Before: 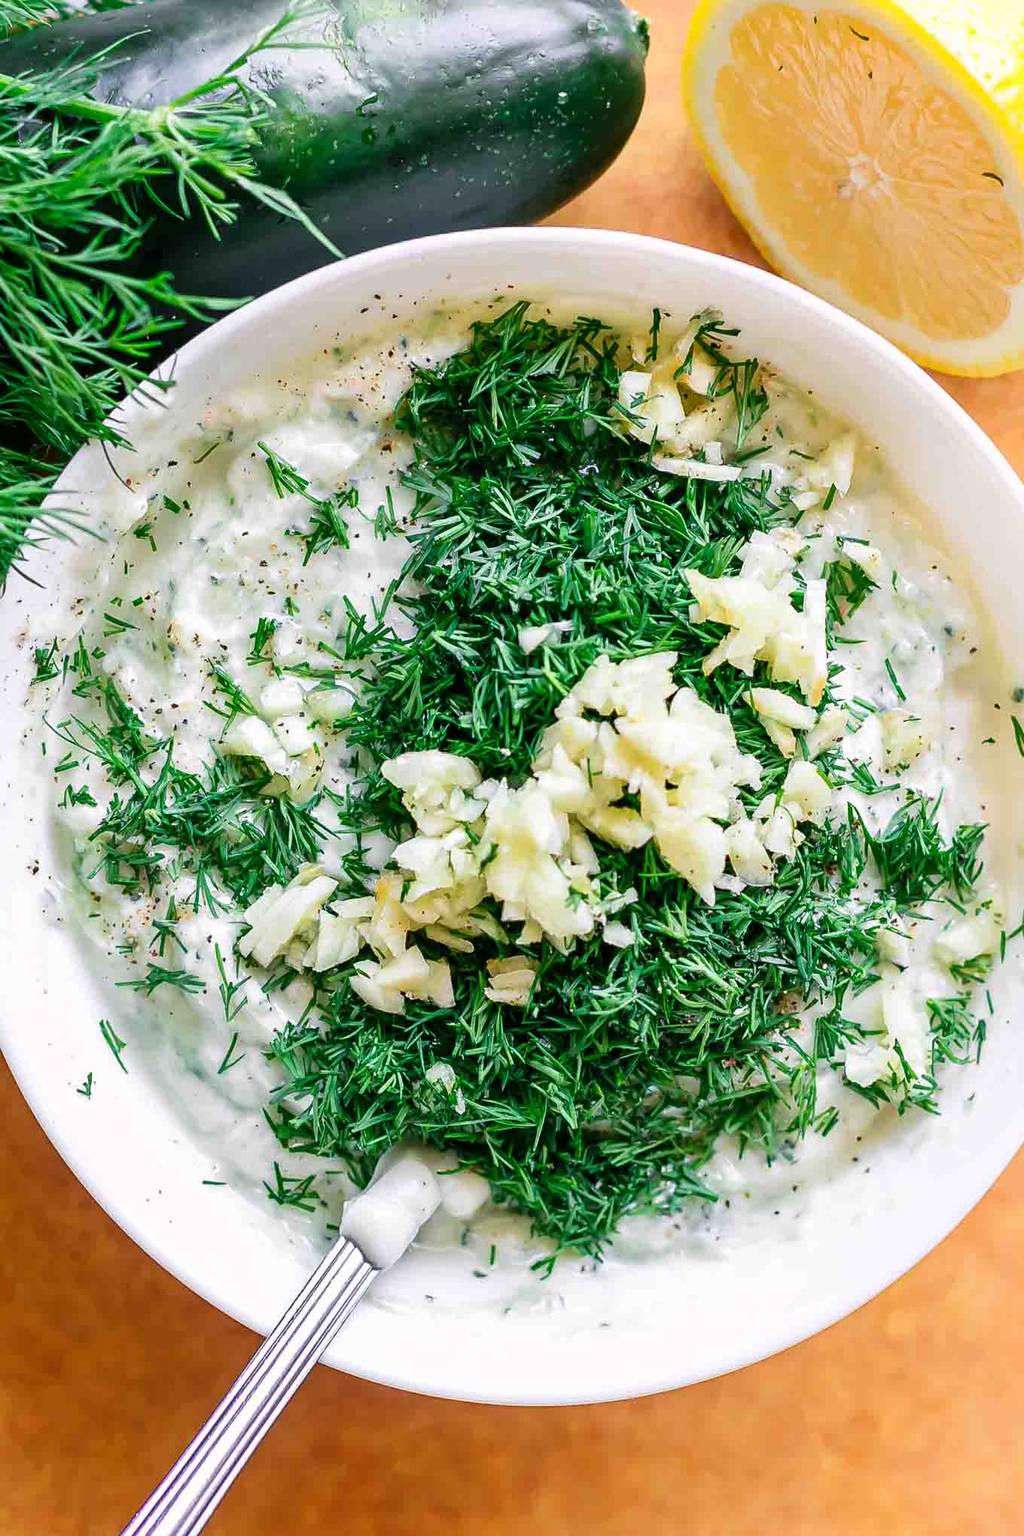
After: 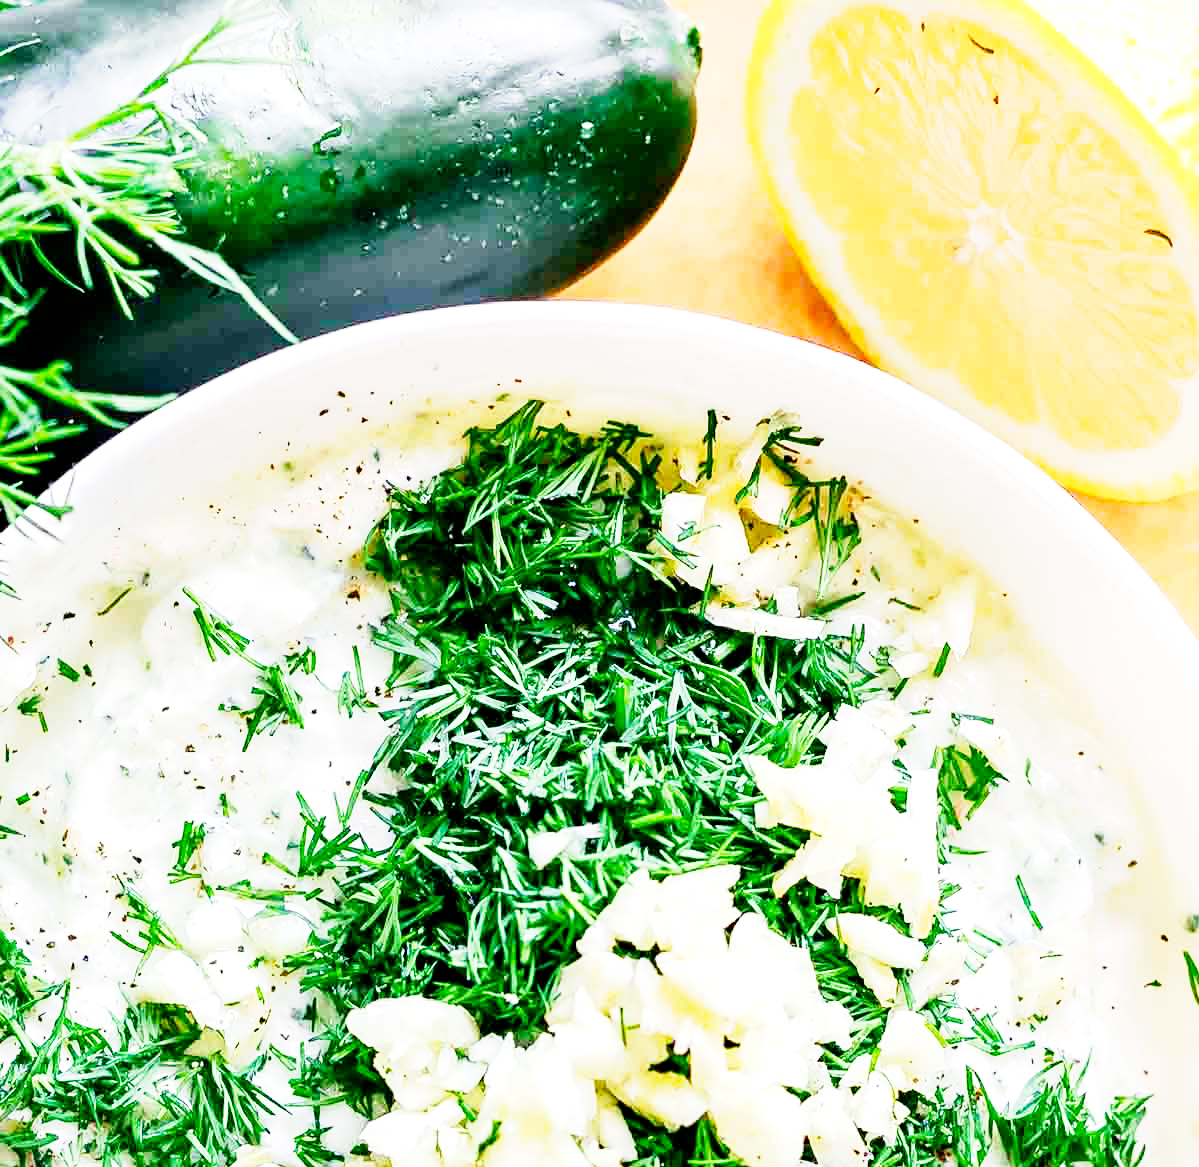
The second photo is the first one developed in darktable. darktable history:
crop and rotate: left 11.812%, bottom 42.776%
base curve: curves: ch0 [(0, 0) (0, 0.001) (0.001, 0.001) (0.004, 0.002) (0.007, 0.004) (0.015, 0.013) (0.033, 0.045) (0.052, 0.096) (0.075, 0.17) (0.099, 0.241) (0.163, 0.42) (0.219, 0.55) (0.259, 0.616) (0.327, 0.722) (0.365, 0.765) (0.522, 0.873) (0.547, 0.881) (0.689, 0.919) (0.826, 0.952) (1, 1)], preserve colors none
exposure: black level correction 0.005, exposure 0.286 EV, compensate highlight preservation false
